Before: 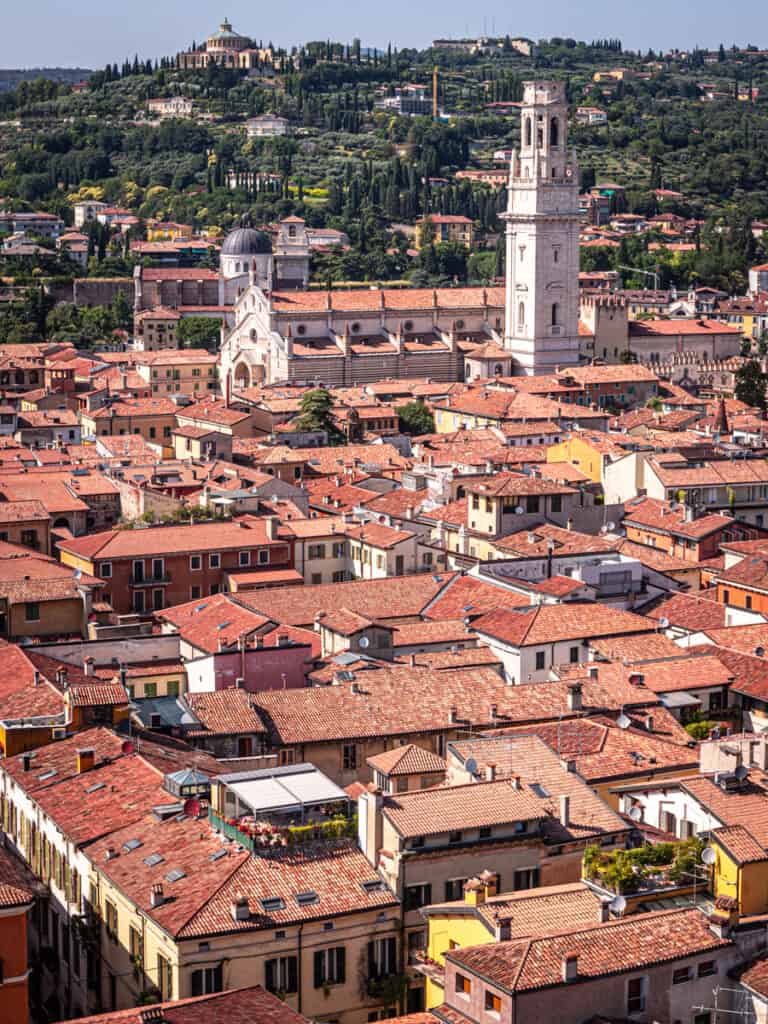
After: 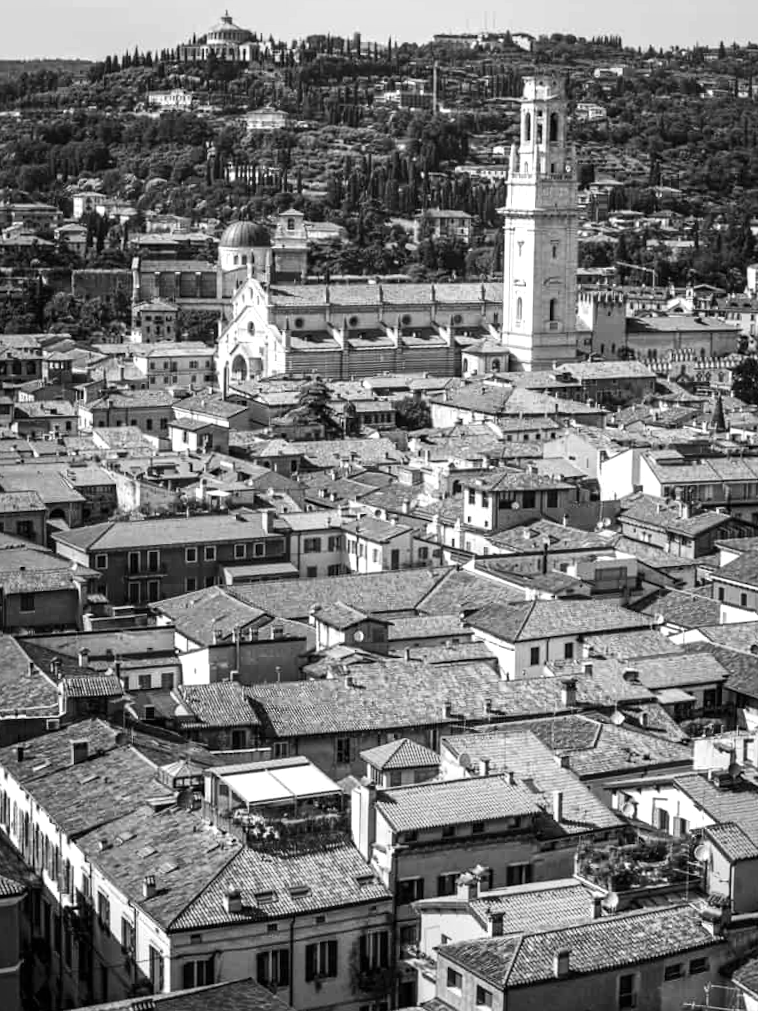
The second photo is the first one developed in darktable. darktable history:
exposure: exposure 0.299 EV, compensate highlight preservation false
crop and rotate: angle -0.537°
color calibration: output gray [0.21, 0.42, 0.37, 0], illuminant custom, x 0.373, y 0.388, temperature 4267.06 K
contrast brightness saturation: contrast 0.127, brightness -0.051, saturation 0.164
